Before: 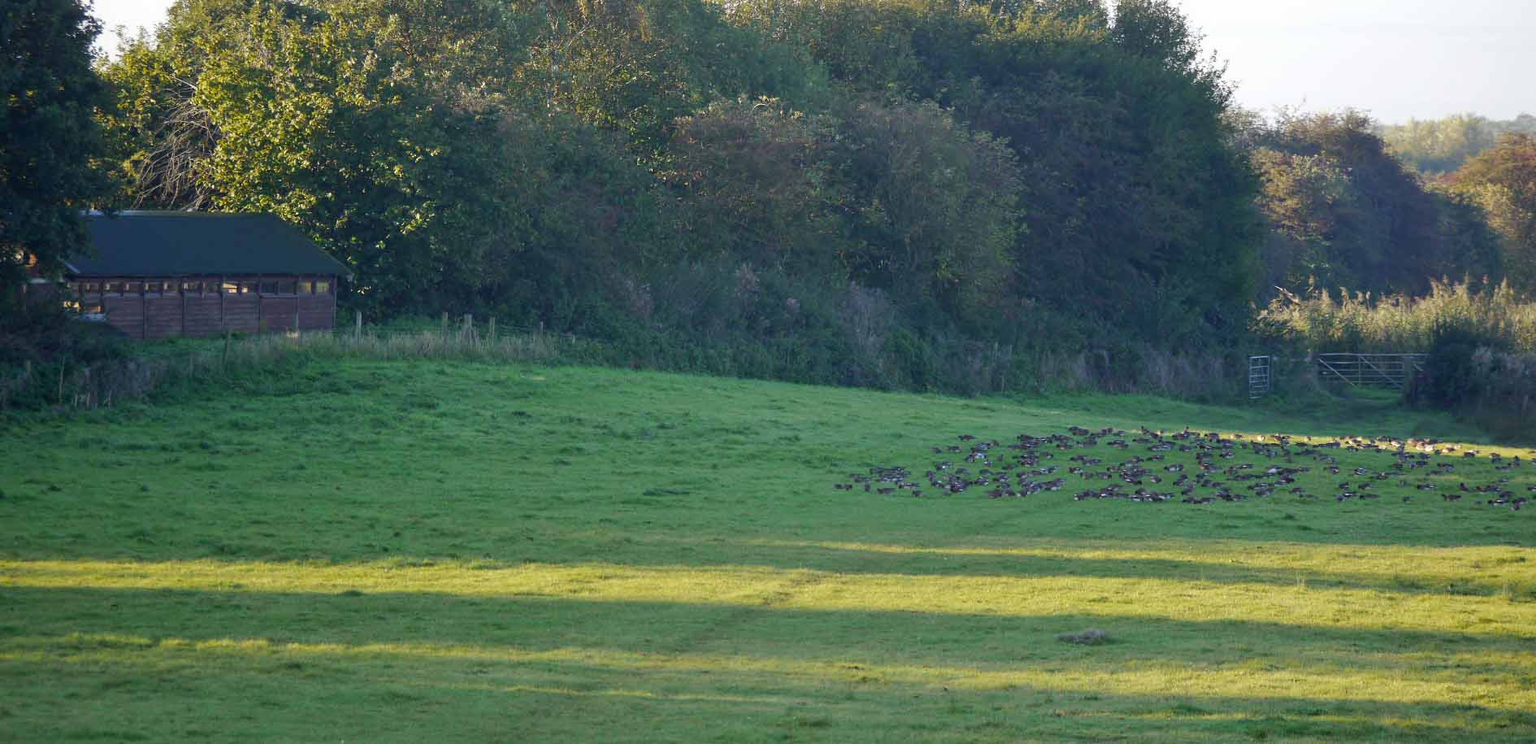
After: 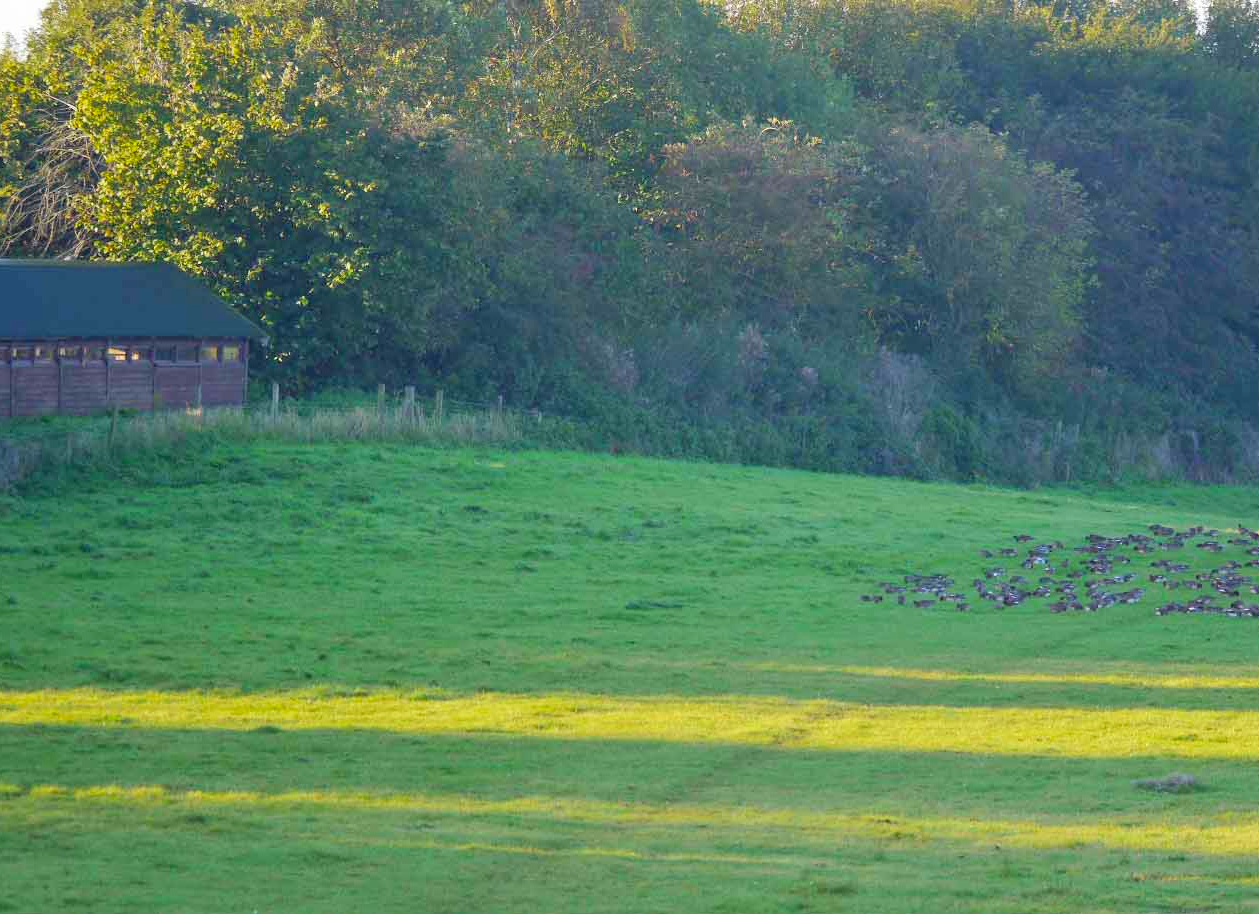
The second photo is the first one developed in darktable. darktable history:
crop and rotate: left 8.786%, right 24.548%
contrast brightness saturation: contrast 0.07, brightness 0.18, saturation 0.4
